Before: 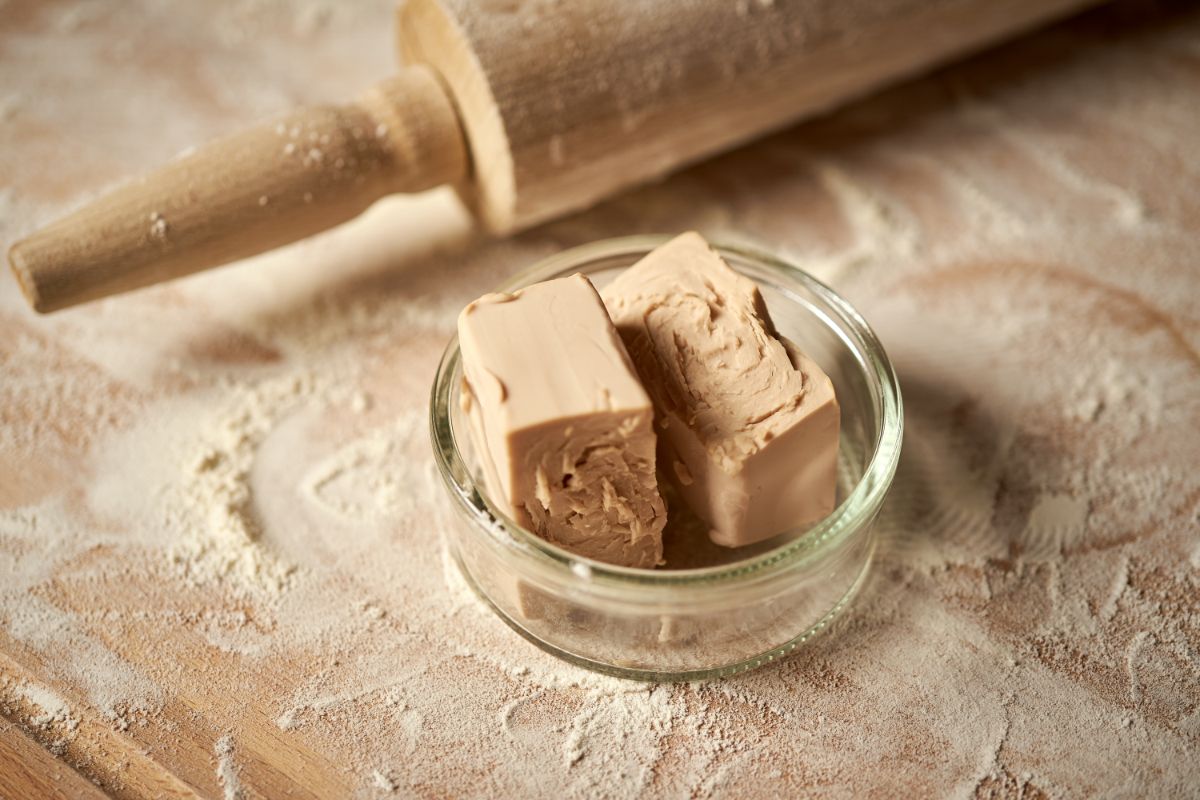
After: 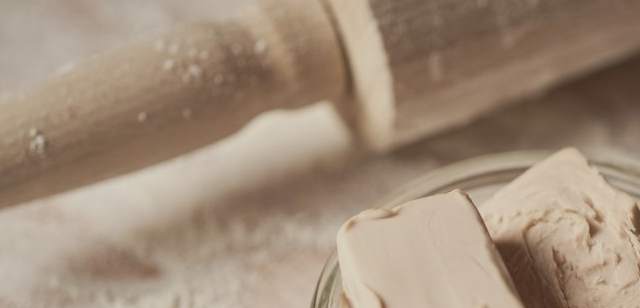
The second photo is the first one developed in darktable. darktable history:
contrast brightness saturation: contrast -0.263, saturation -0.423
crop: left 10.095%, top 10.5%, right 36.558%, bottom 50.969%
